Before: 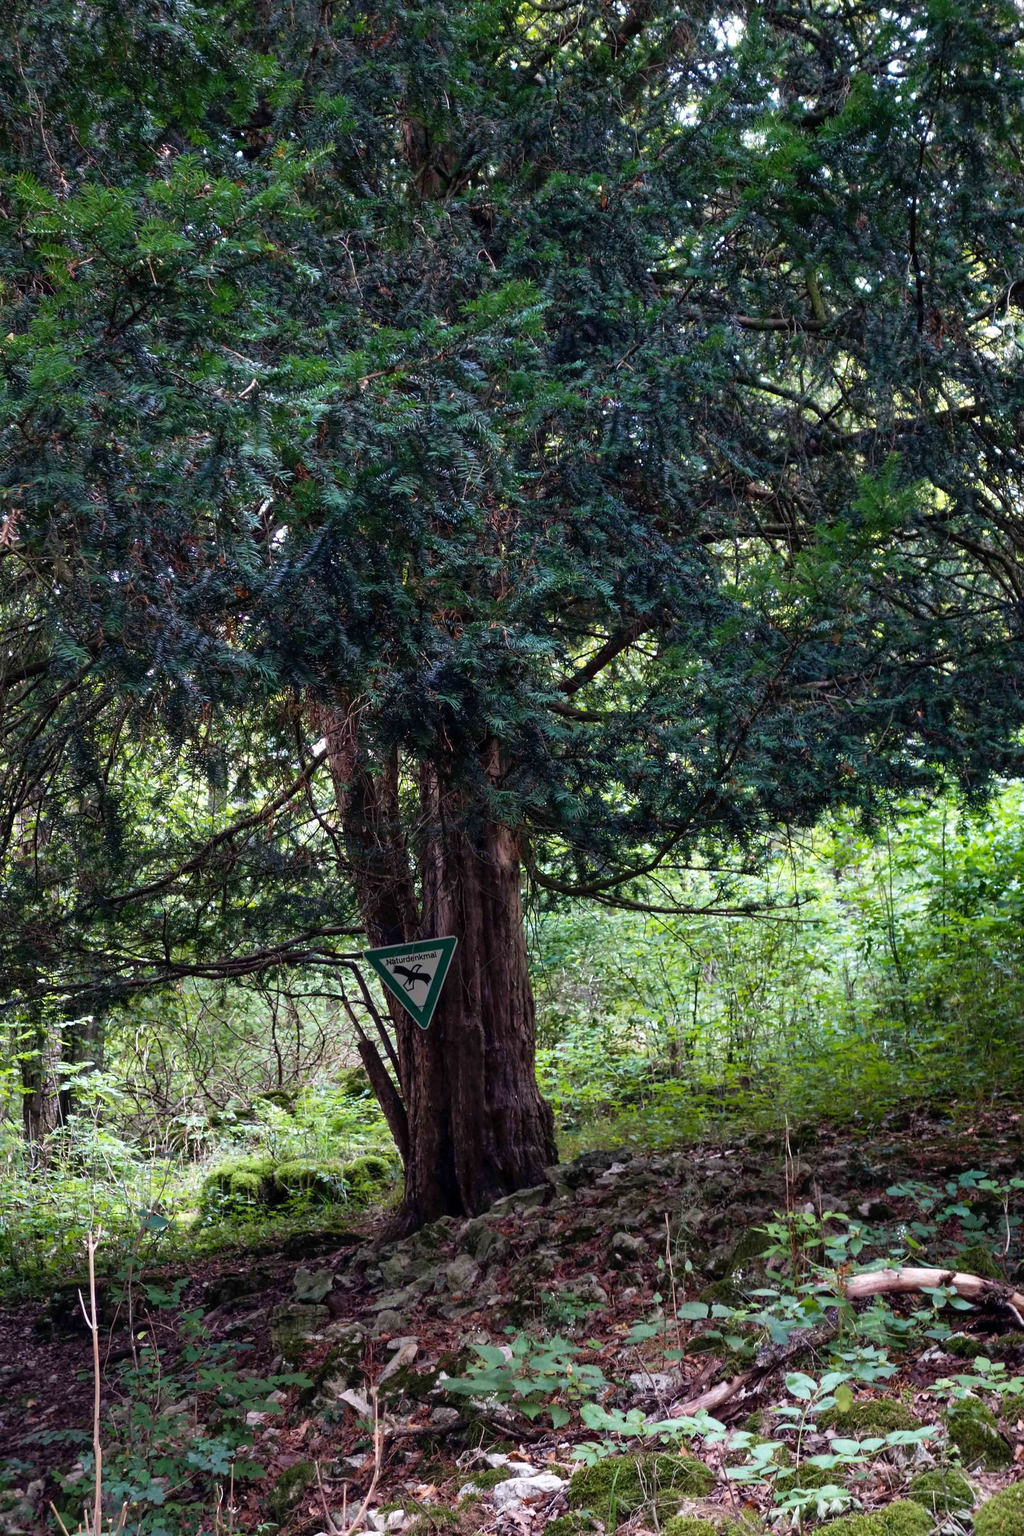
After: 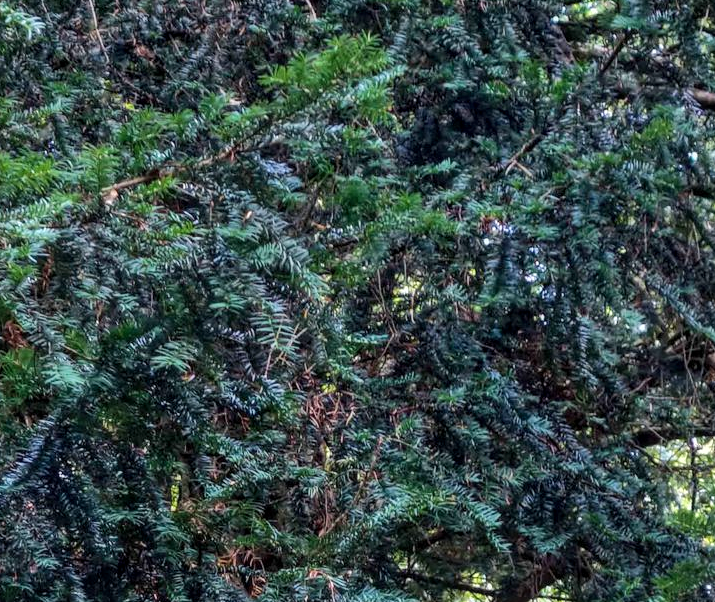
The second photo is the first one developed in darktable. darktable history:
shadows and highlights: soften with gaussian
local contrast: on, module defaults
crop: left 28.64%, top 16.832%, right 26.637%, bottom 58.055%
